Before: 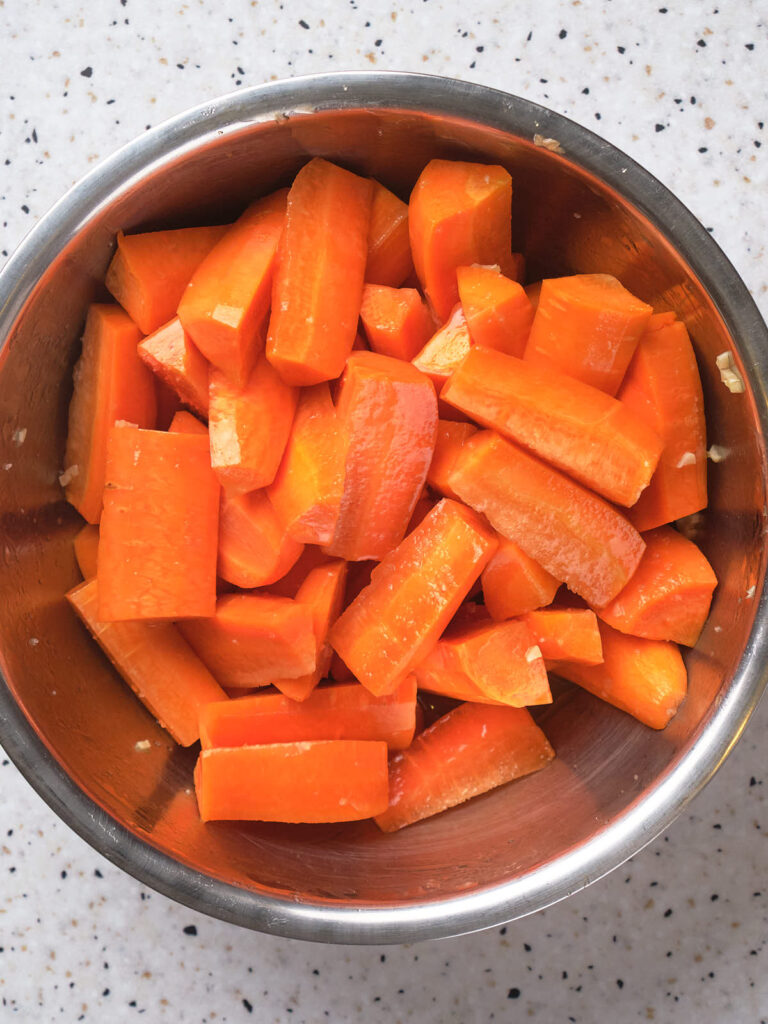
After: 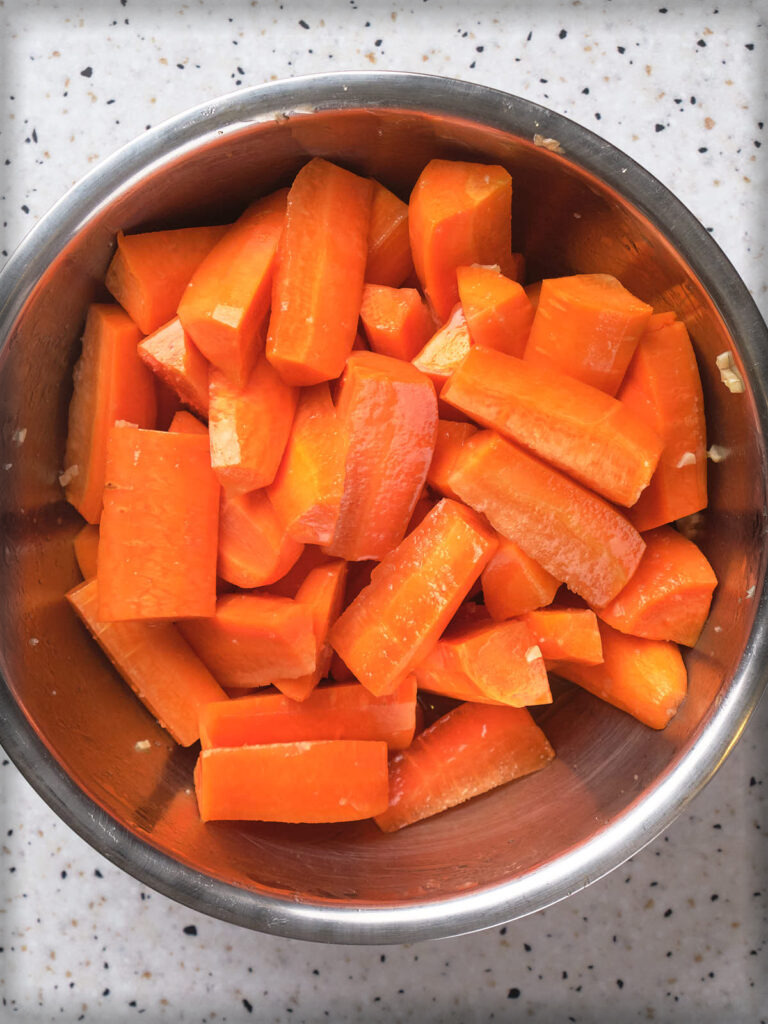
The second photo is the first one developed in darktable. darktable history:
vignetting: fall-off start 93.01%, fall-off radius 6.07%, automatic ratio true, width/height ratio 1.33, shape 0.043
